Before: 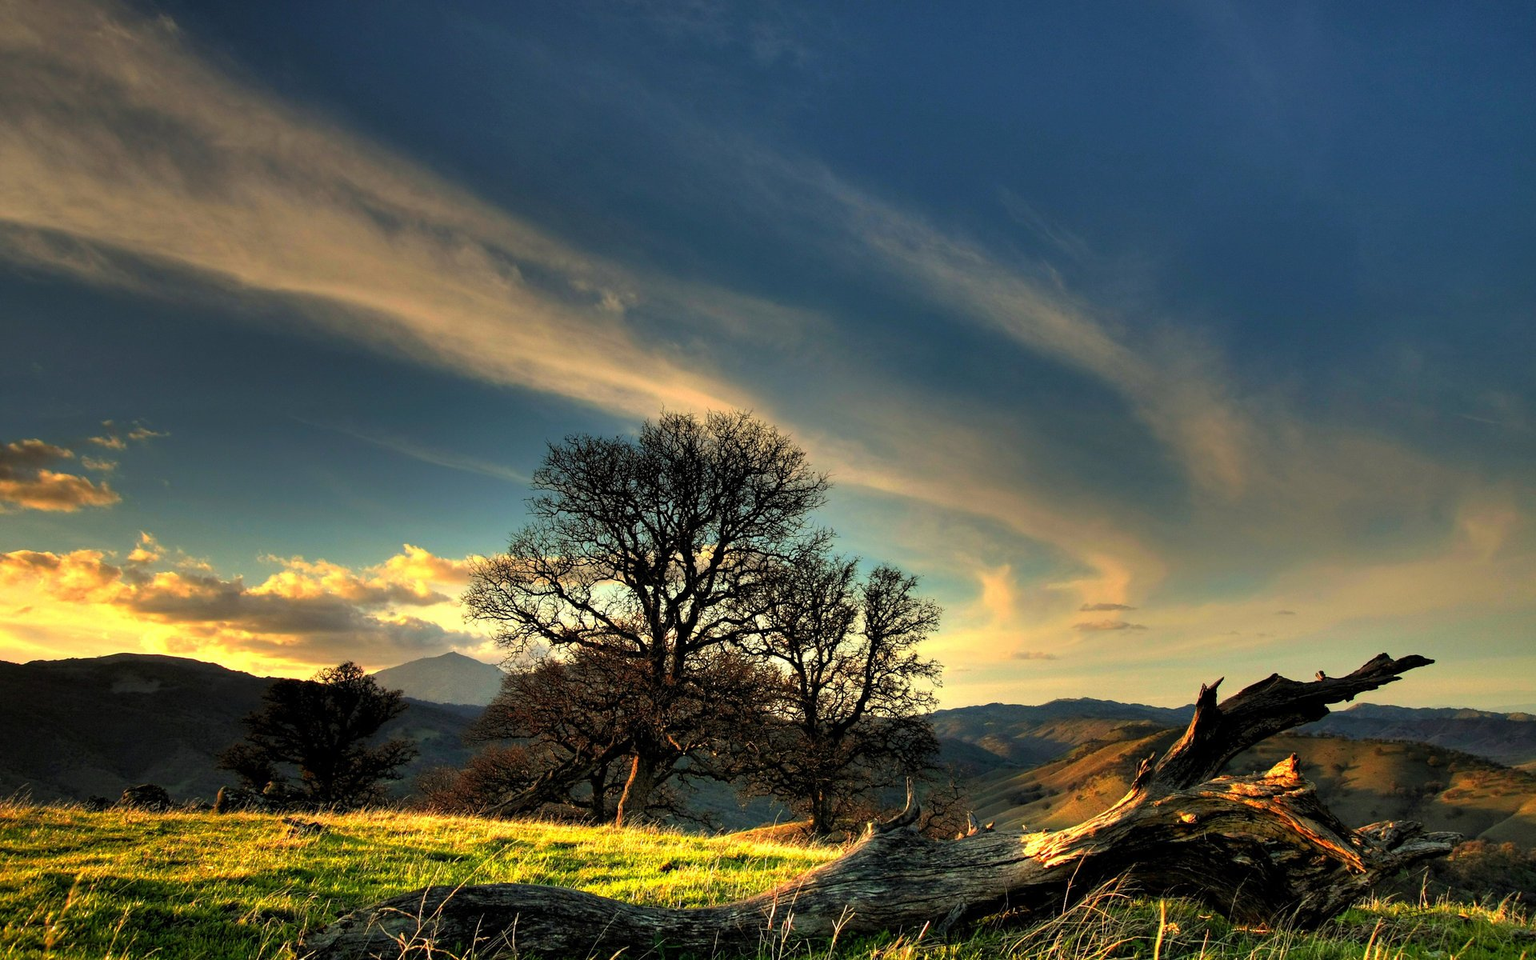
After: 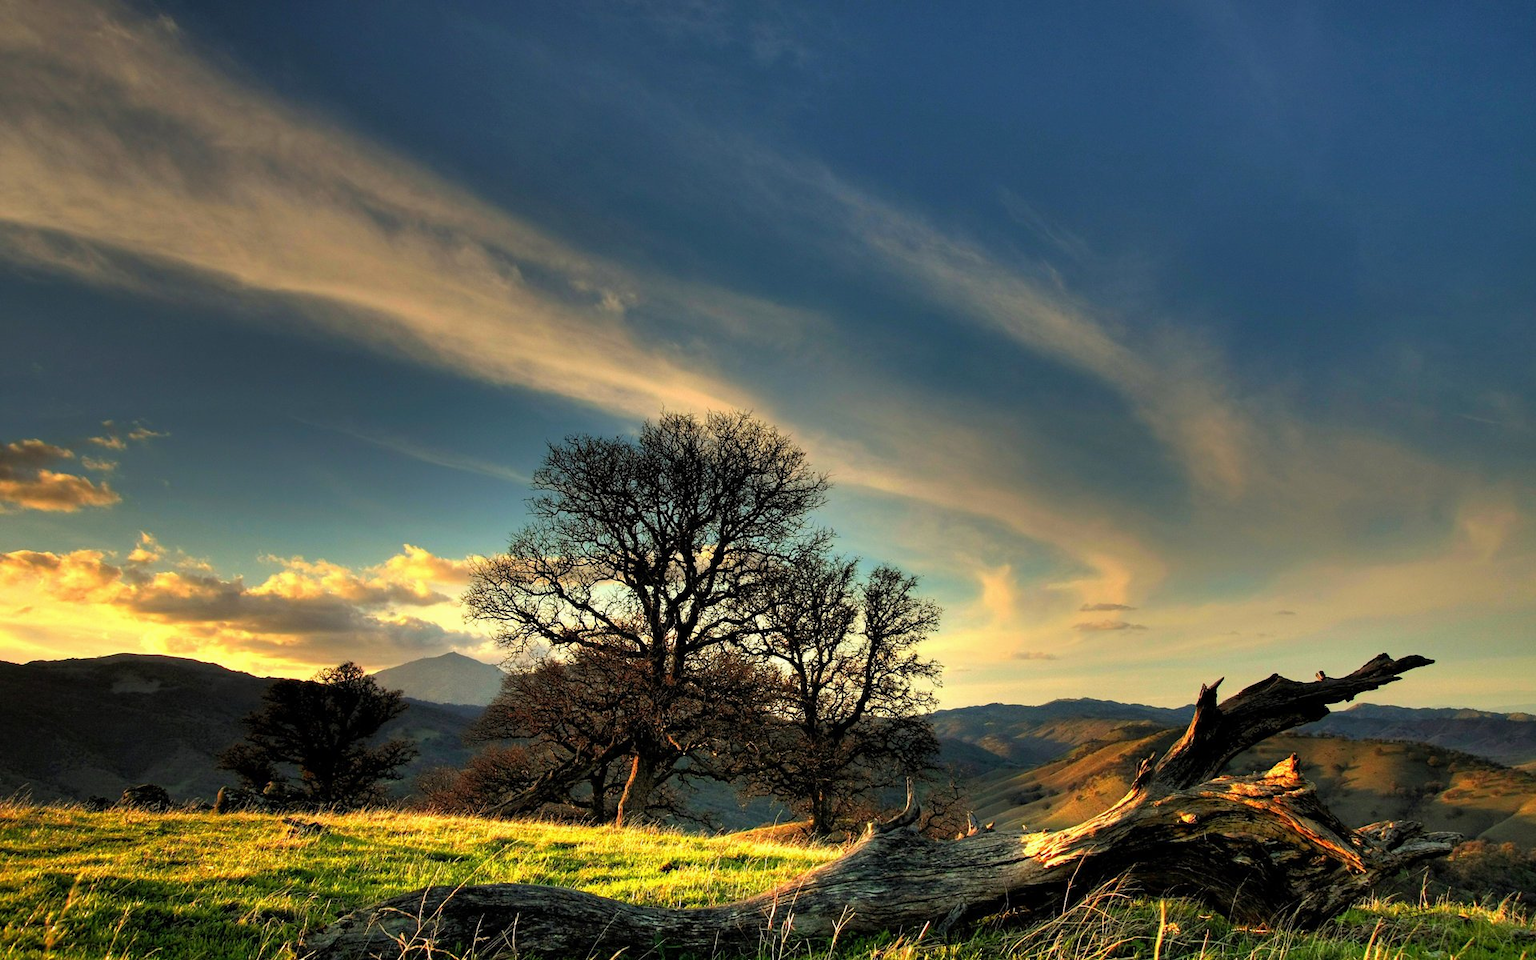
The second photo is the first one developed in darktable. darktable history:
base curve: curves: ch0 [(0, 0) (0.472, 0.508) (1, 1)], preserve colors none
tone equalizer: -7 EV 0.189 EV, -6 EV 0.157 EV, -5 EV 0.108 EV, -4 EV 0.021 EV, -2 EV -0.038 EV, -1 EV -0.022 EV, +0 EV -0.039 EV, edges refinement/feathering 500, mask exposure compensation -1.57 EV, preserve details no
